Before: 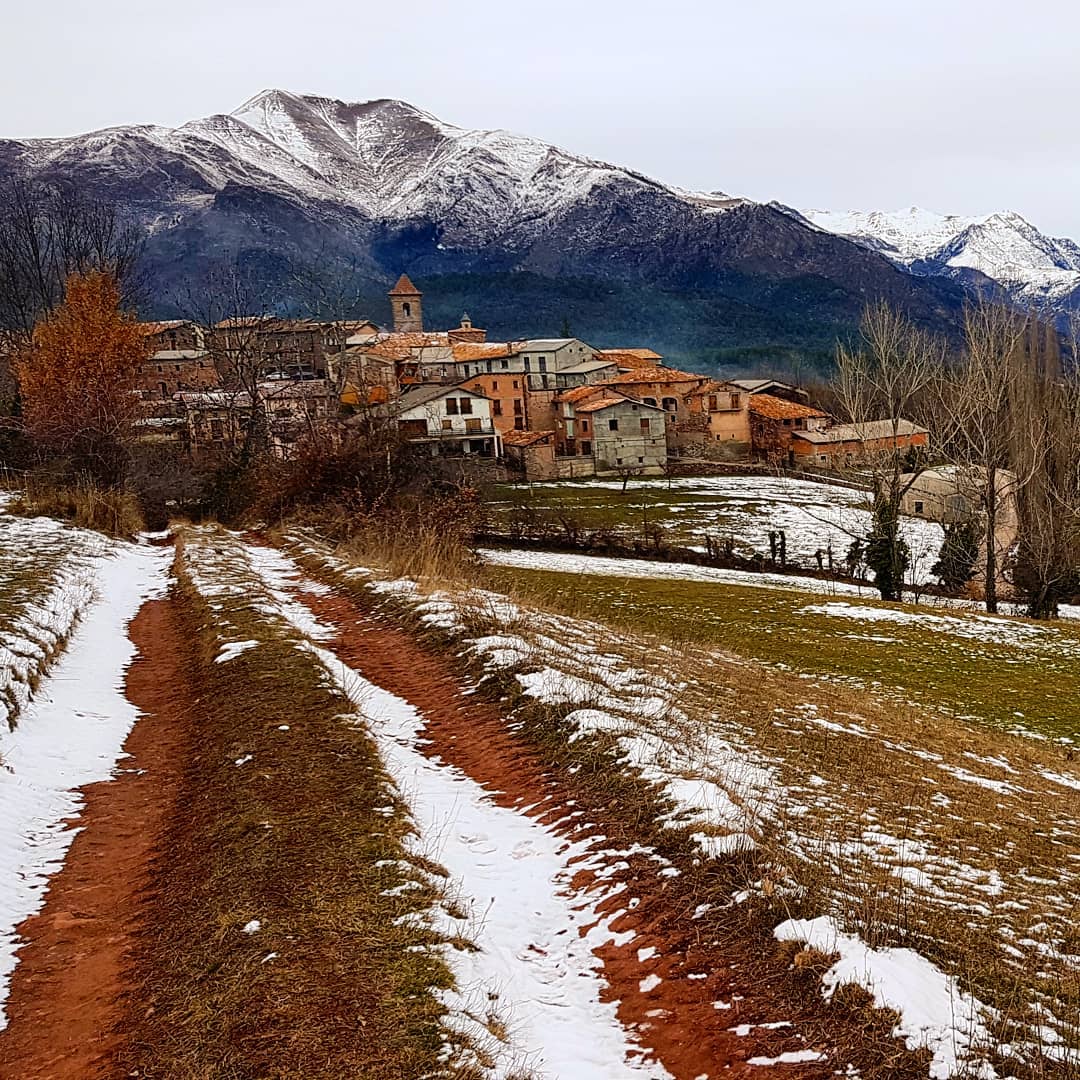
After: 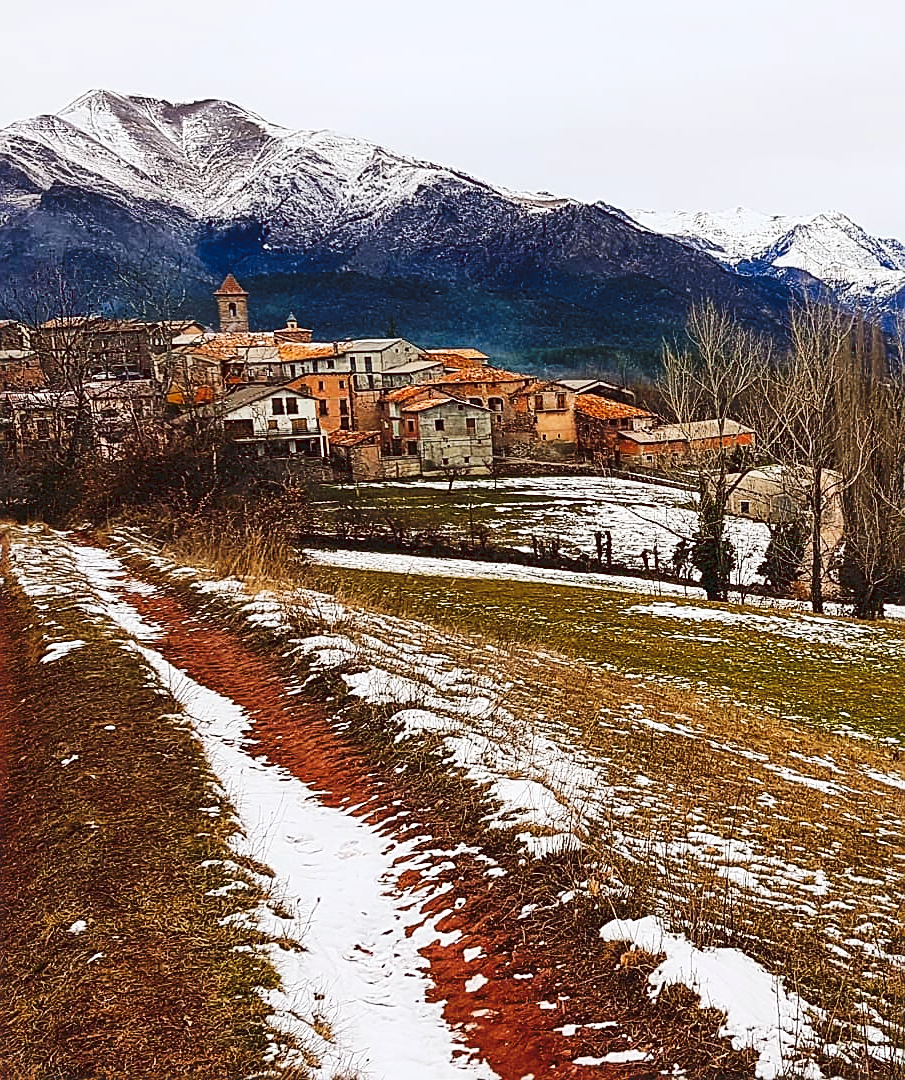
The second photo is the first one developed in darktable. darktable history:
sharpen: on, module defaults
crop: left 16.145%
tone curve: curves: ch0 [(0, 0) (0.003, 0.072) (0.011, 0.077) (0.025, 0.082) (0.044, 0.094) (0.069, 0.106) (0.1, 0.125) (0.136, 0.145) (0.177, 0.173) (0.224, 0.216) (0.277, 0.281) (0.335, 0.356) (0.399, 0.436) (0.468, 0.53) (0.543, 0.629) (0.623, 0.724) (0.709, 0.808) (0.801, 0.88) (0.898, 0.941) (1, 1)], preserve colors none
contrast brightness saturation: contrast 0.05
exposure: compensate highlight preservation false
